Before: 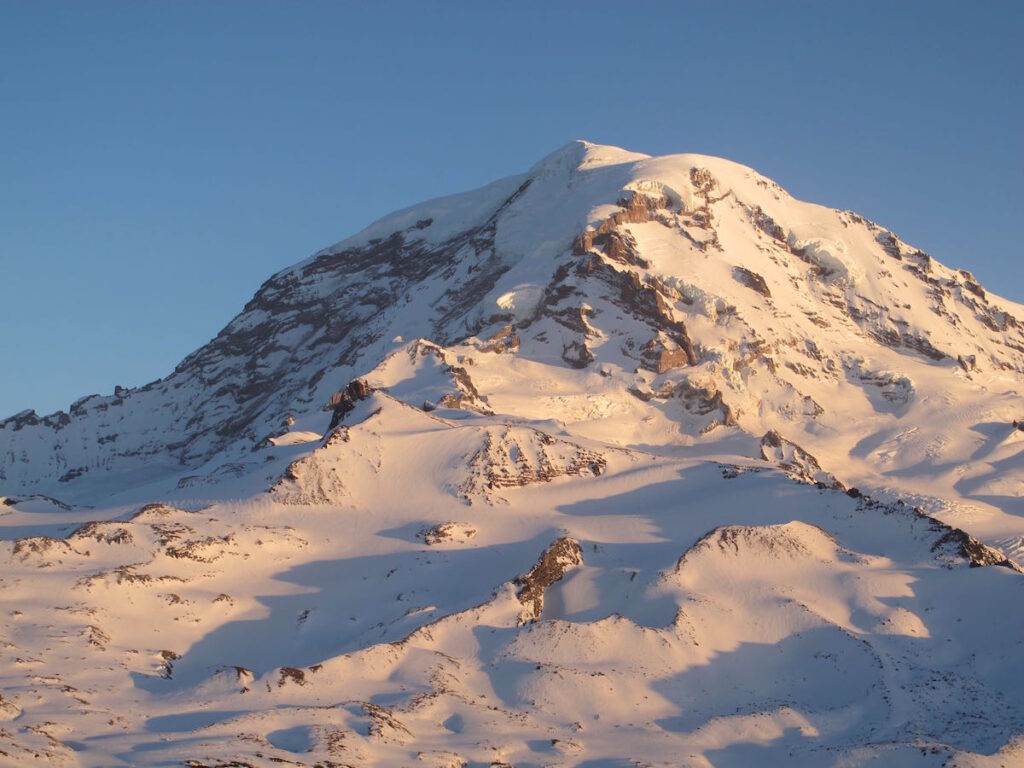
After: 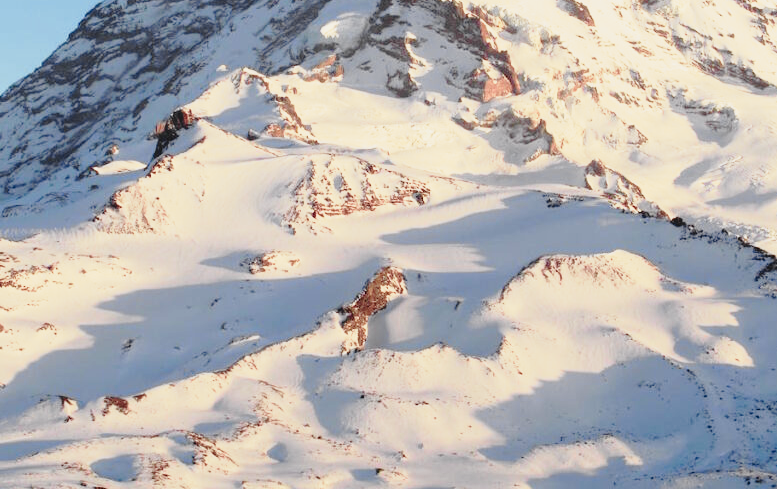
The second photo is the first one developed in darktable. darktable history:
base curve: curves: ch0 [(0, 0) (0.028, 0.03) (0.121, 0.232) (0.46, 0.748) (0.859, 0.968) (1, 1)], preserve colors none
exposure: exposure 0.173 EV, compensate highlight preservation false
tone curve: curves: ch0 [(0, 0) (0.058, 0.037) (0.214, 0.183) (0.304, 0.288) (0.561, 0.554) (0.687, 0.677) (0.768, 0.768) (0.858, 0.861) (0.987, 0.945)]; ch1 [(0, 0) (0.172, 0.123) (0.312, 0.296) (0.432, 0.448) (0.471, 0.469) (0.502, 0.5) (0.521, 0.505) (0.565, 0.569) (0.663, 0.663) (0.703, 0.721) (0.857, 0.917) (1, 1)]; ch2 [(0, 0) (0.411, 0.424) (0.485, 0.497) (0.502, 0.5) (0.517, 0.511) (0.556, 0.551) (0.626, 0.594) (0.709, 0.661) (1, 1)], color space Lab, independent channels, preserve colors none
crop and rotate: left 17.204%, top 35.321%, right 6.867%, bottom 0.924%
